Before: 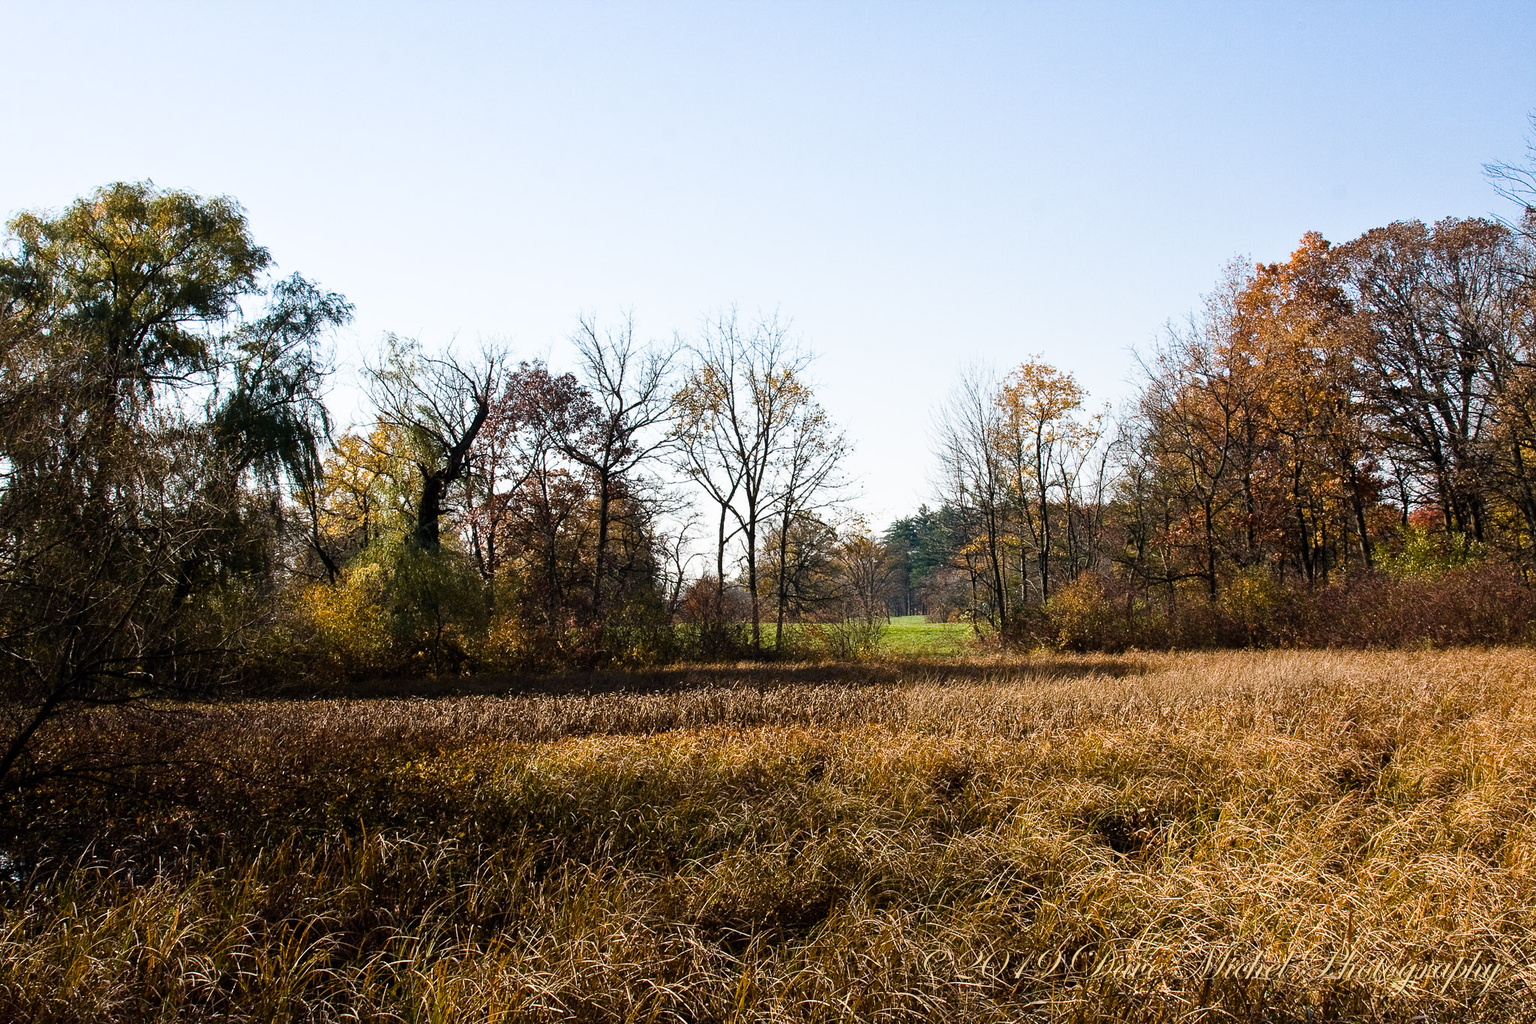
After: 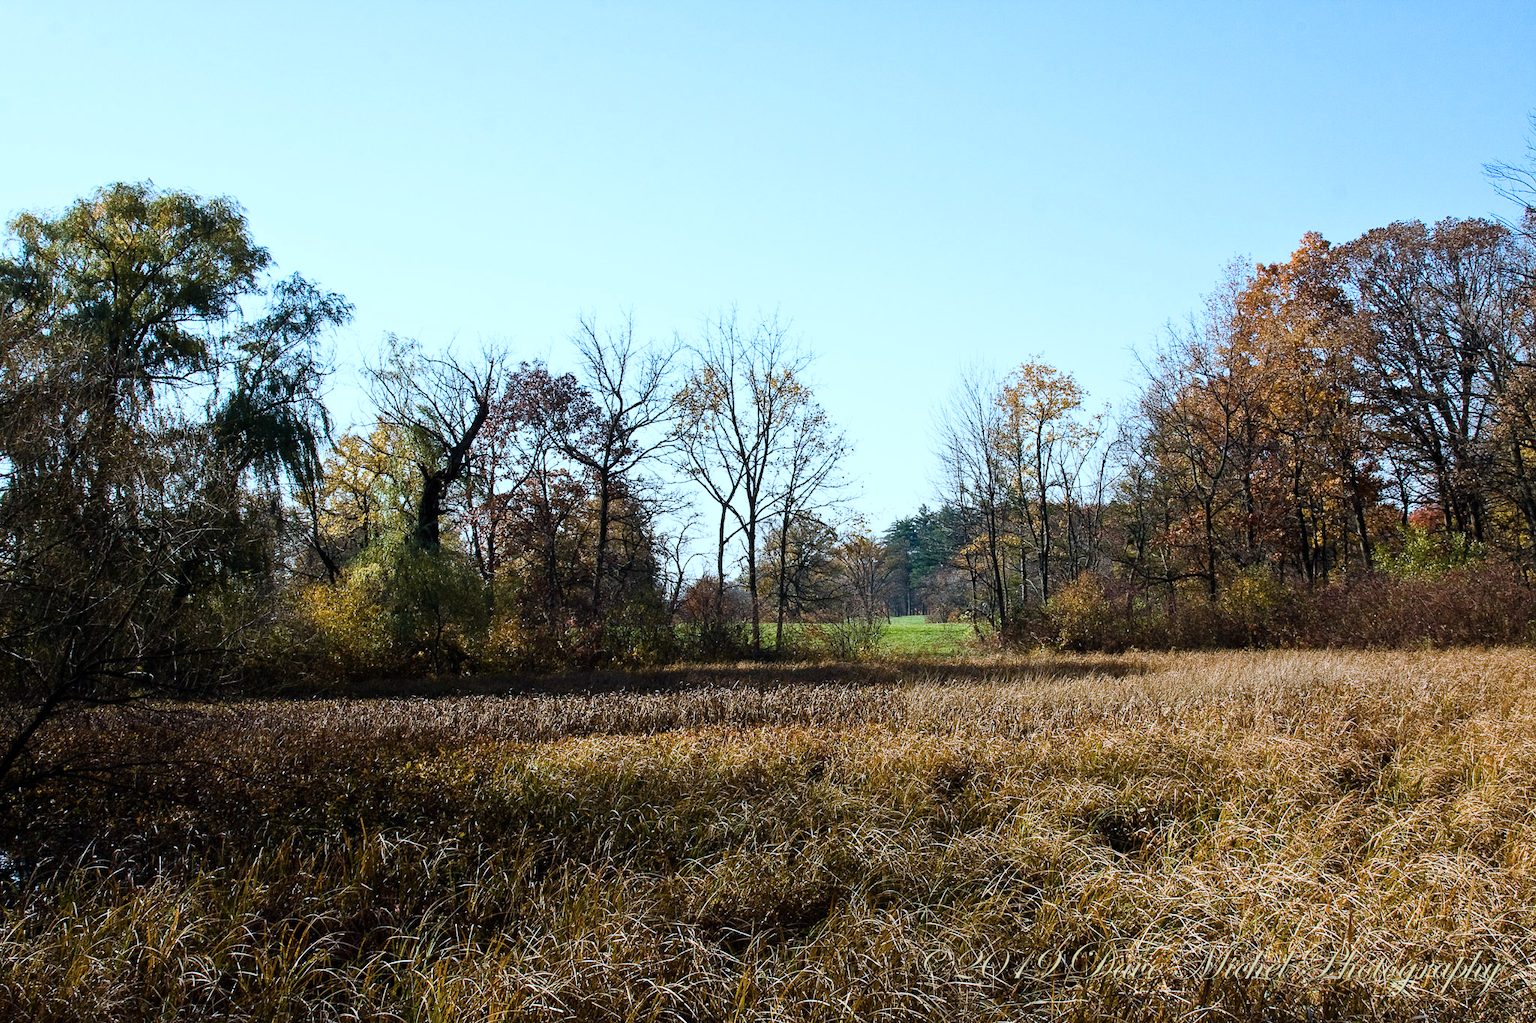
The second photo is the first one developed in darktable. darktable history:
color calibration: x 0.382, y 0.372, temperature 3907.76 K
levels: mode automatic
